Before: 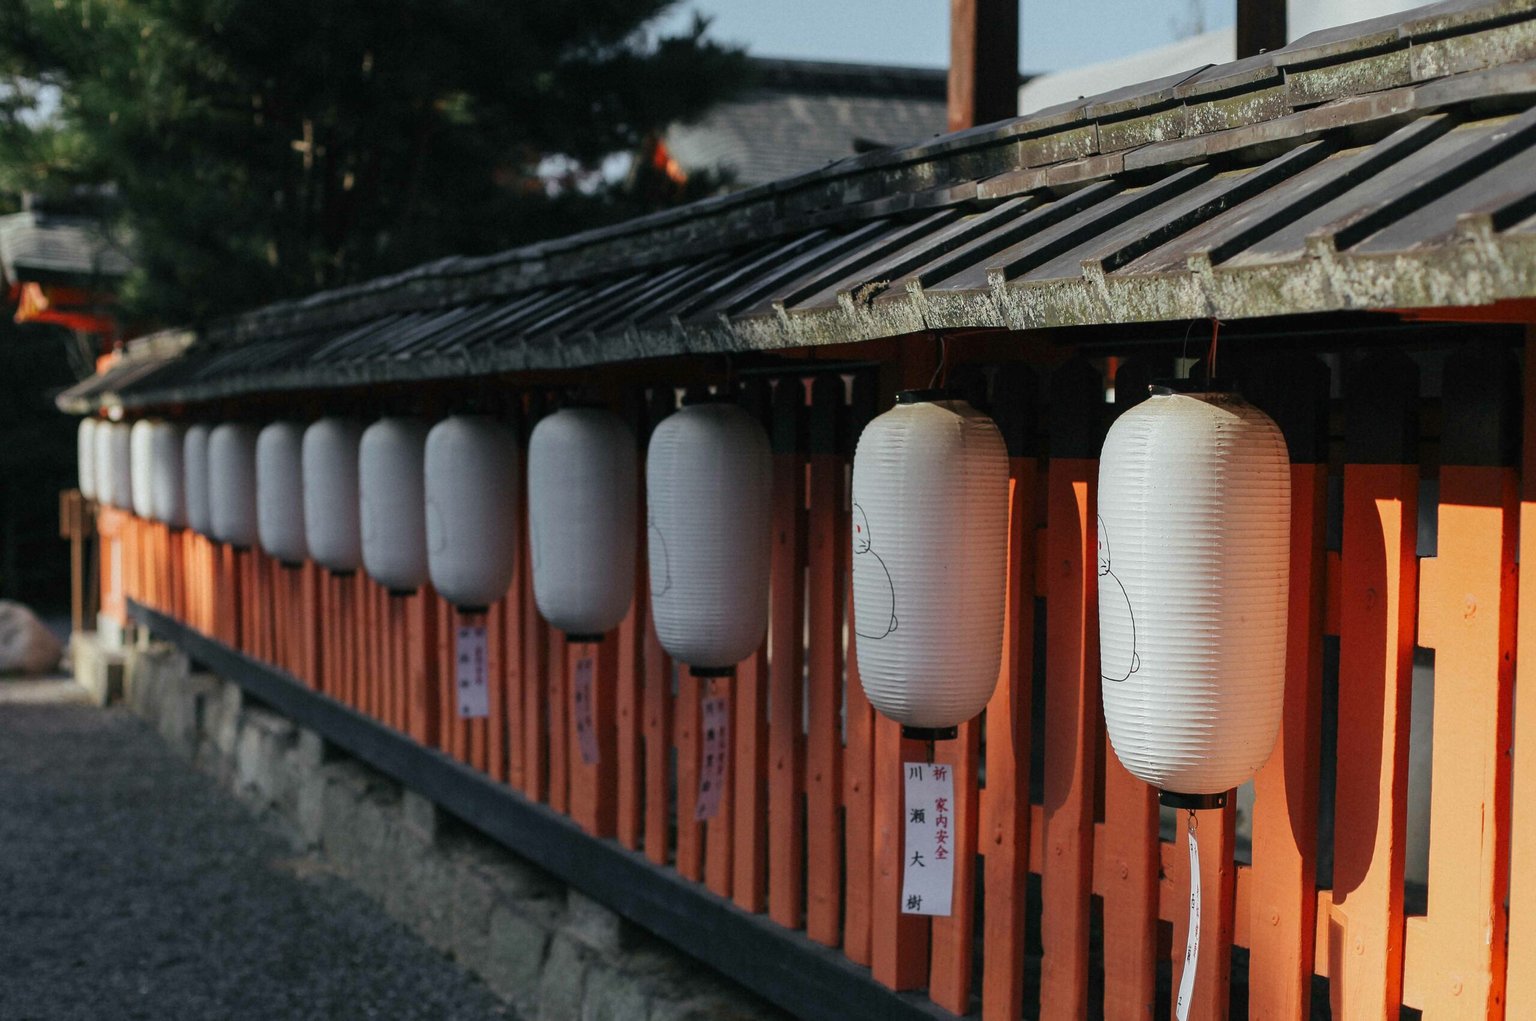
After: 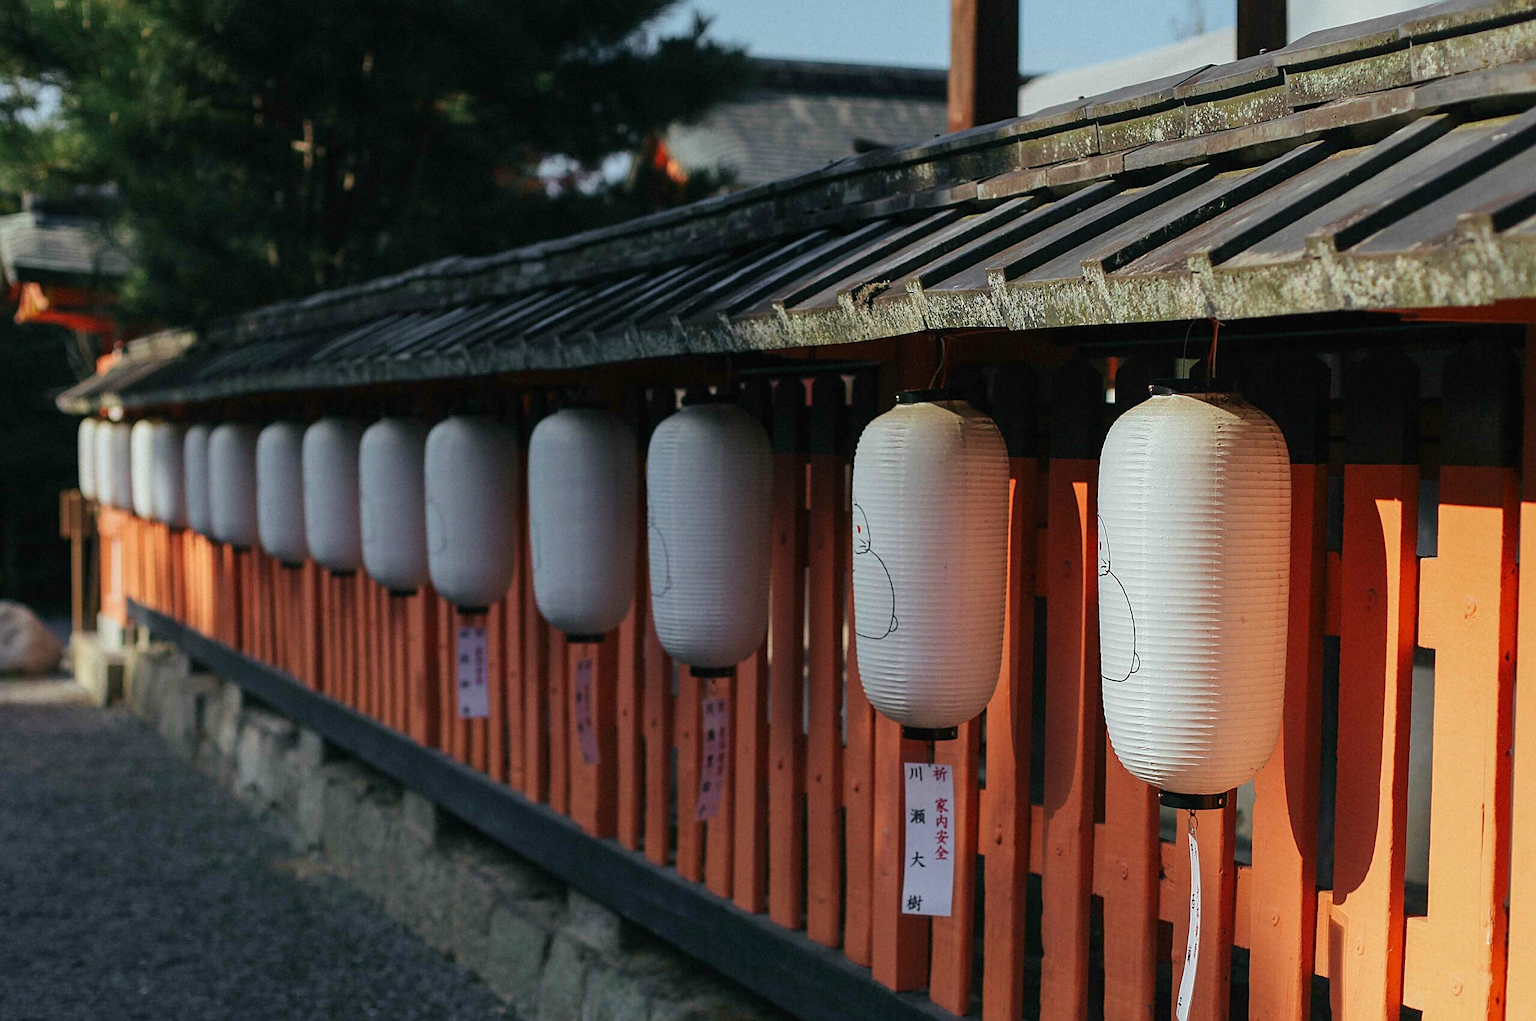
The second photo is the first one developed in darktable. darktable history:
sharpen: amount 0.492
velvia: on, module defaults
